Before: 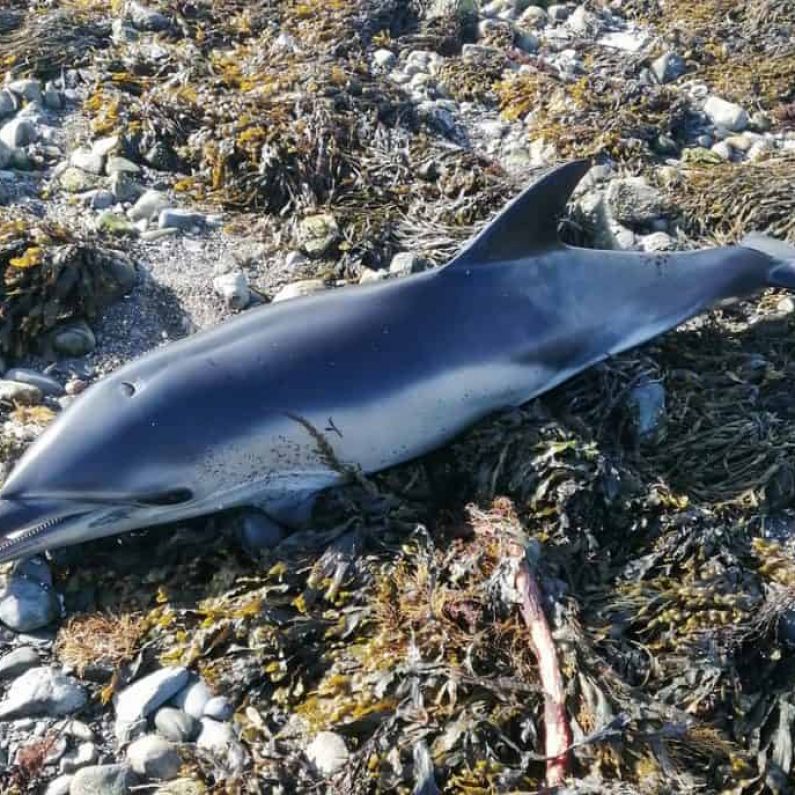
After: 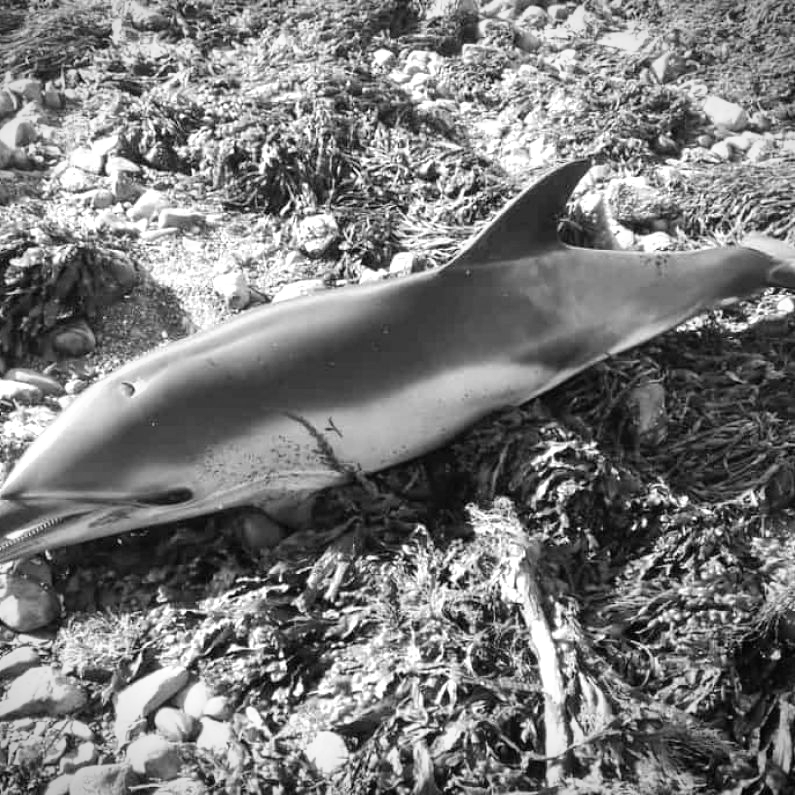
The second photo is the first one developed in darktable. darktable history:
tone curve: curves: ch0 [(0, 0) (0.541, 0.628) (0.906, 0.997)]
monochrome: on, module defaults
exposure: exposure 0.29 EV, compensate highlight preservation false
vignetting: fall-off start 97.23%, saturation -0.024, center (-0.033, -0.042), width/height ratio 1.179, unbound false
